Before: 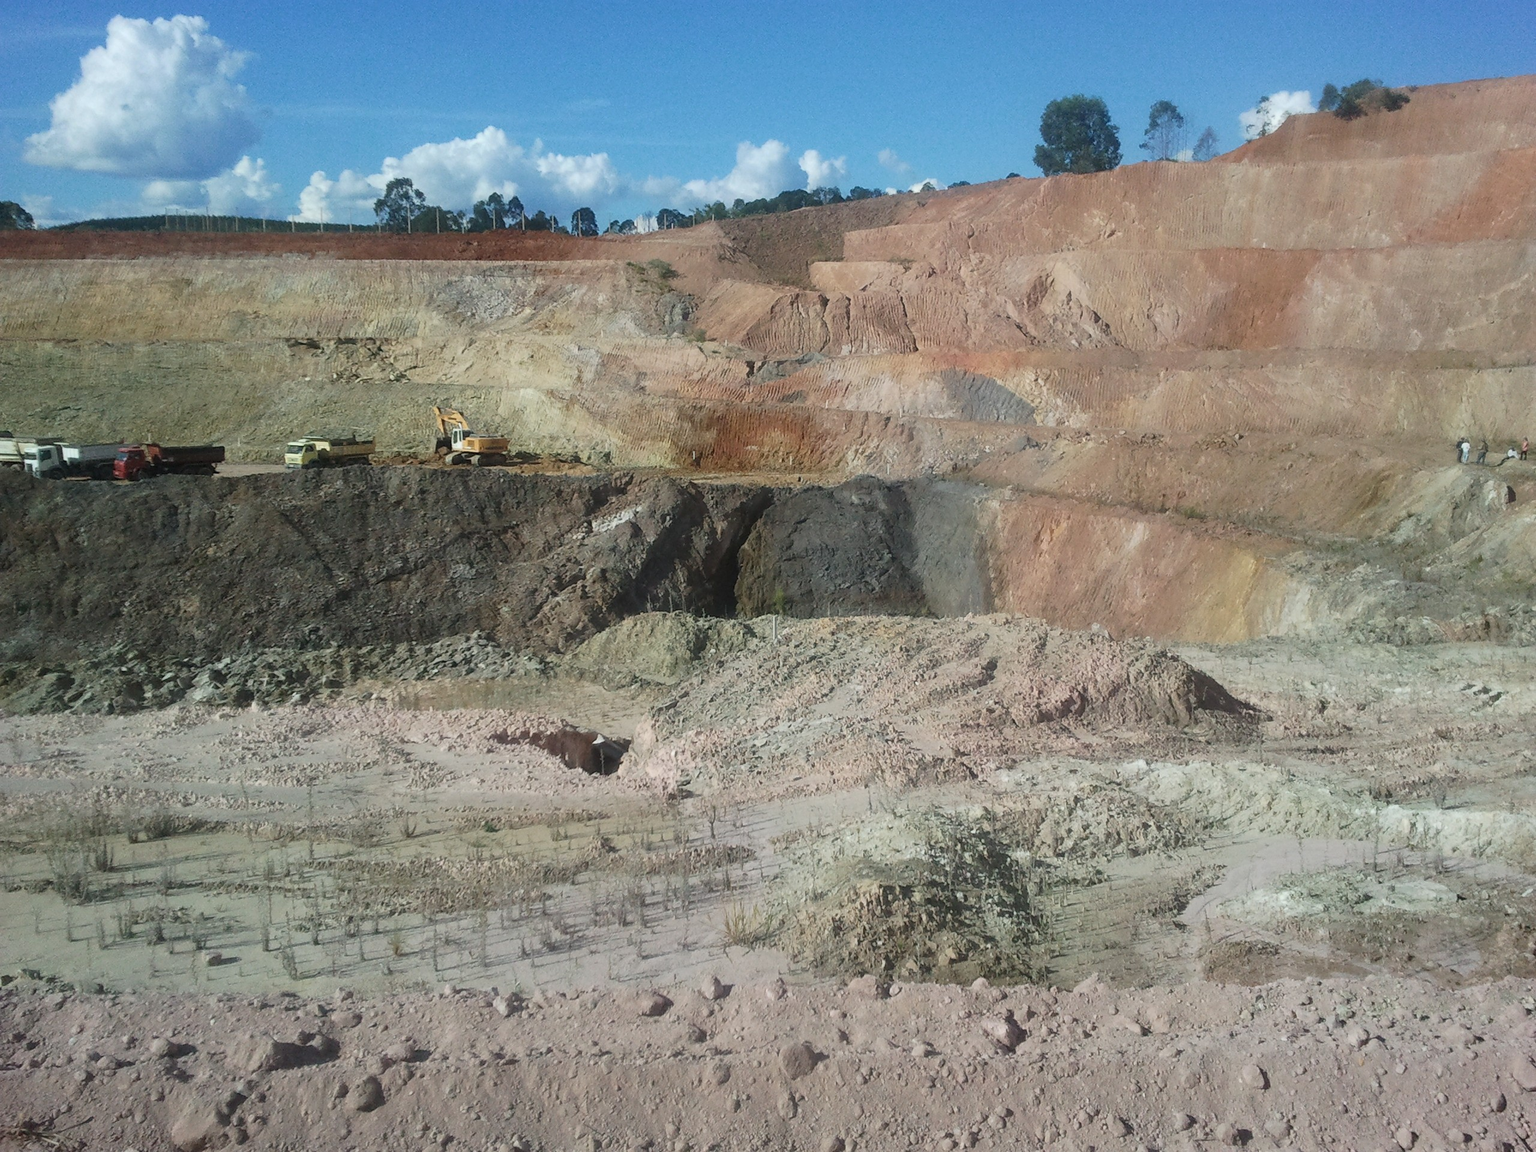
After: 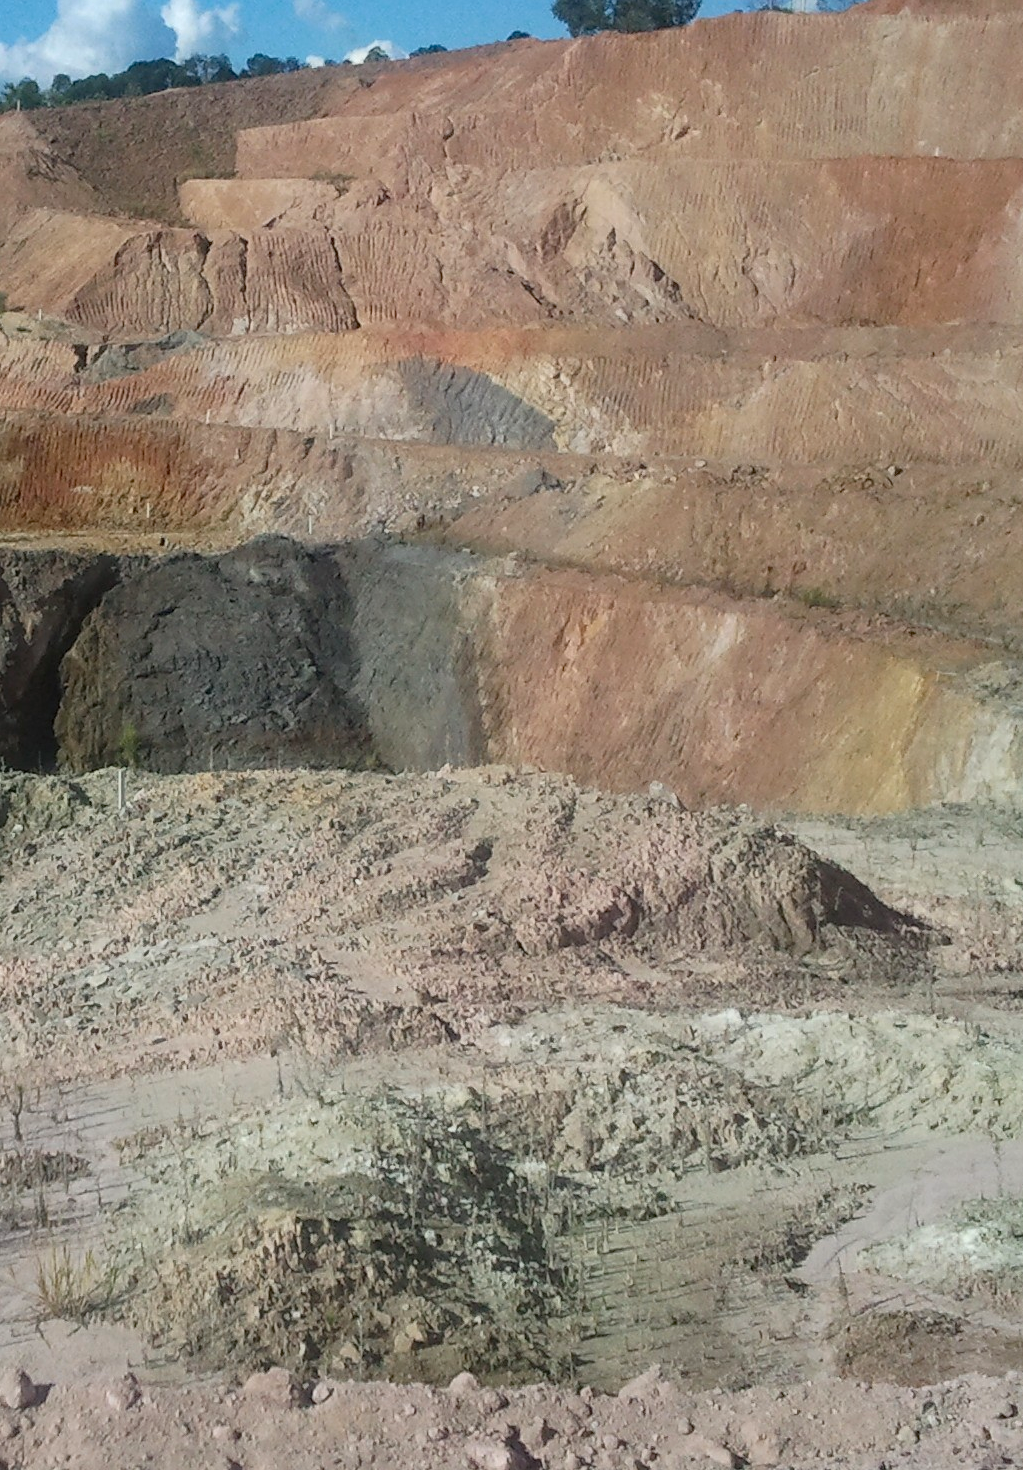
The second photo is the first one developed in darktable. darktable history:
haze removal: compatibility mode true, adaptive false
crop: left 45.721%, top 13.393%, right 14.118%, bottom 10.01%
exposure: compensate highlight preservation false
